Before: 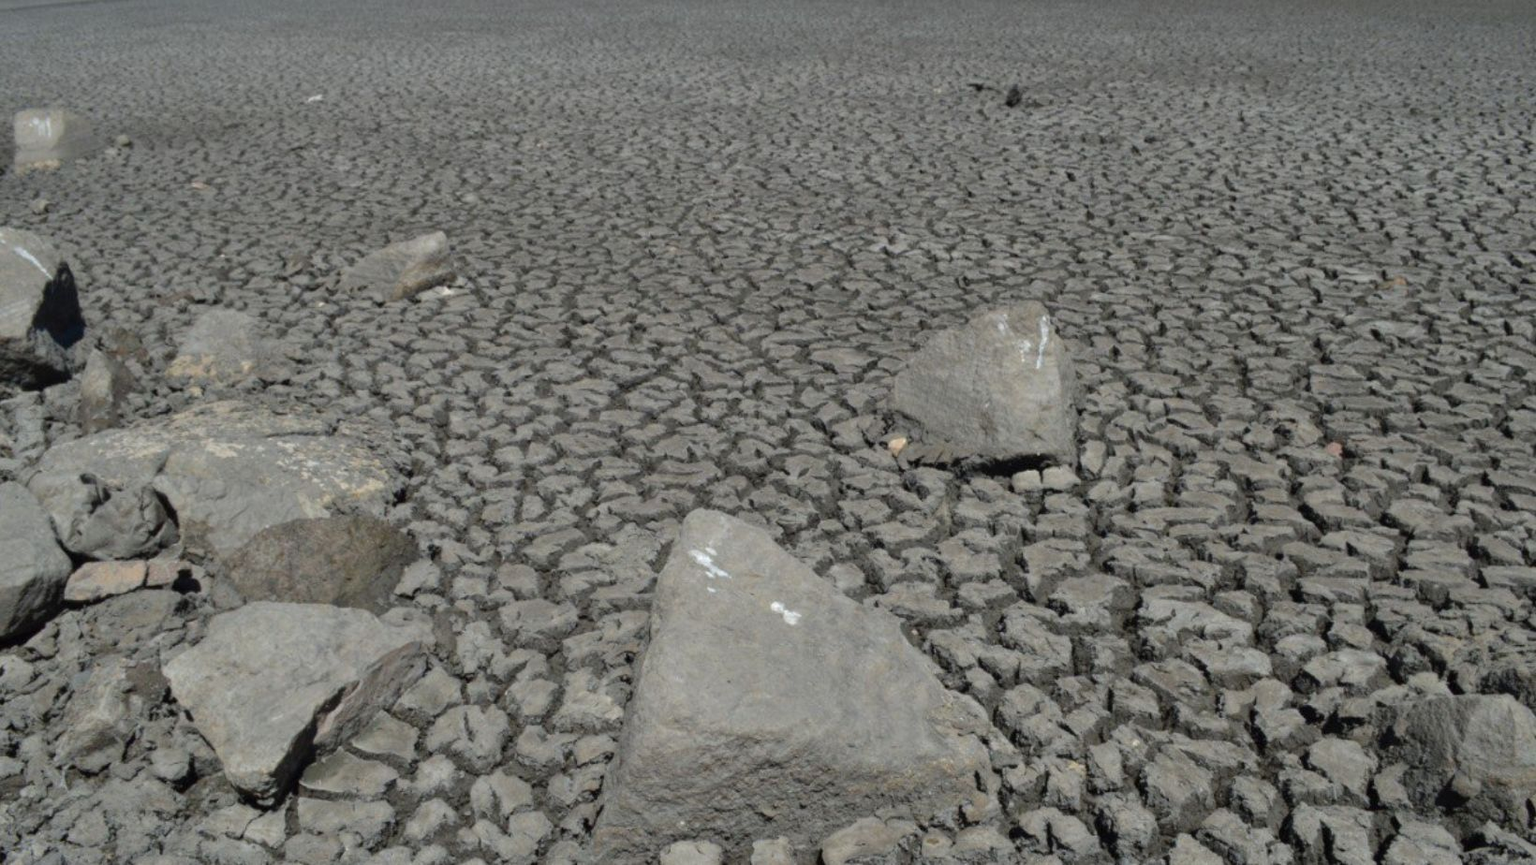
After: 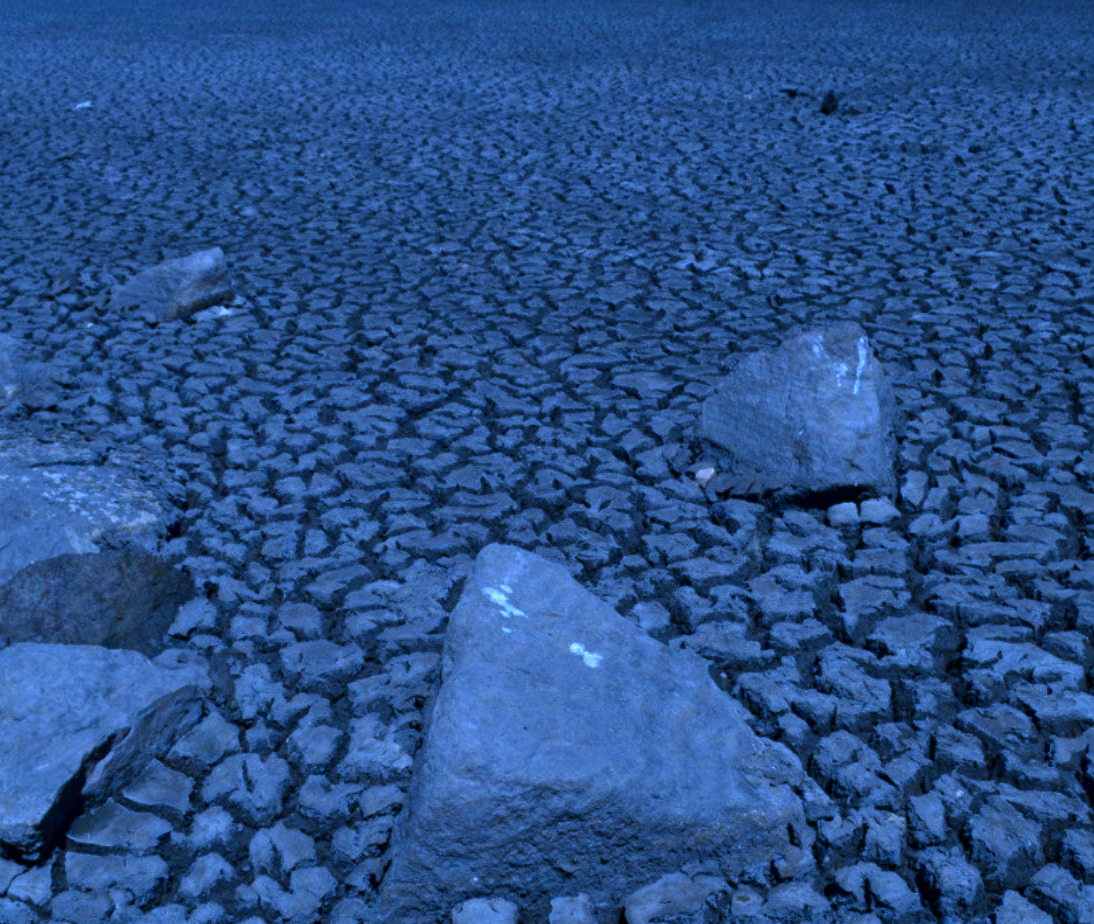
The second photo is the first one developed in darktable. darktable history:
crop and rotate: left 15.446%, right 17.836%
contrast brightness saturation: contrast 0.1, brightness -0.26, saturation 0.14
white balance: red 0.766, blue 1.537
